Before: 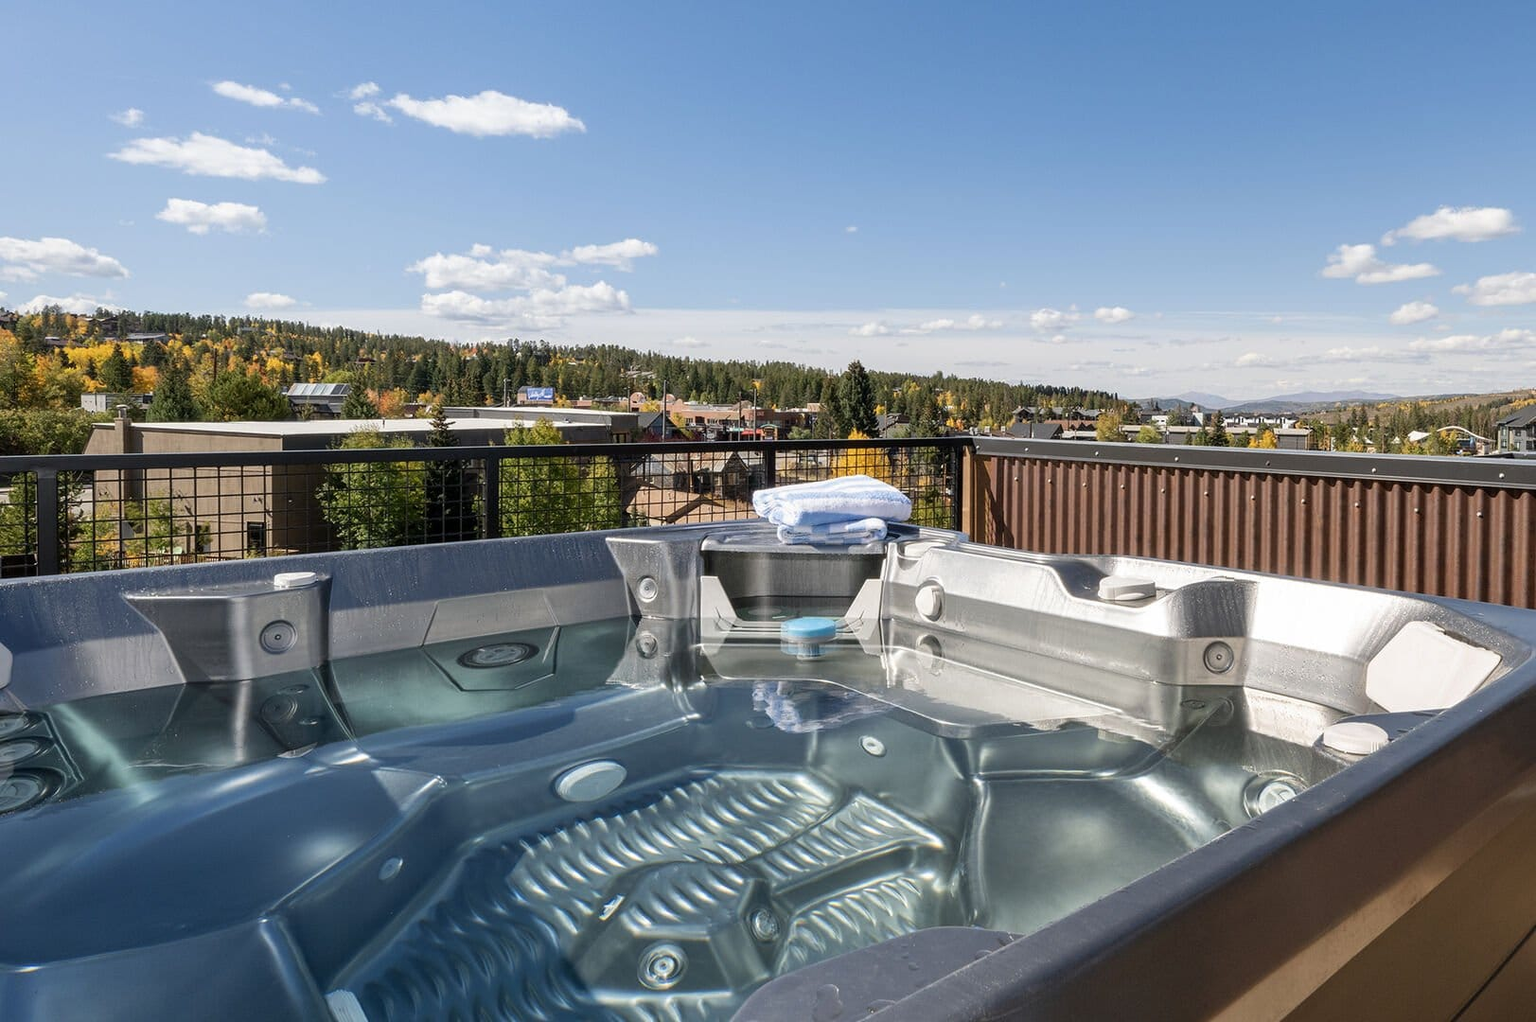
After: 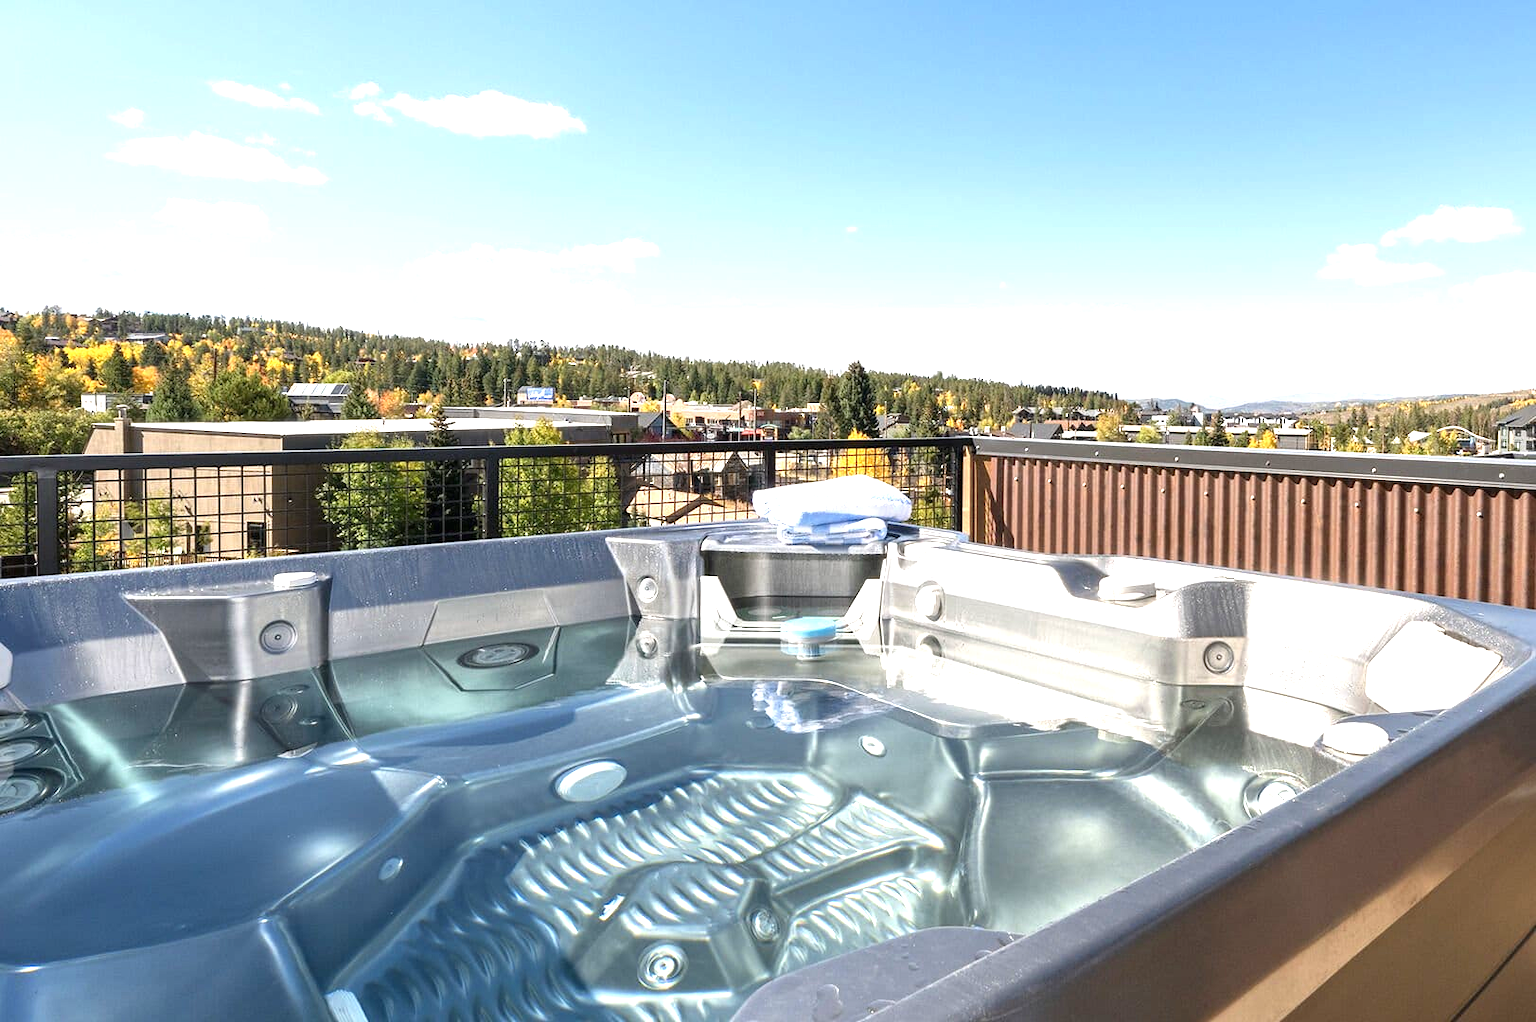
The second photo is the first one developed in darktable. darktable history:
exposure: black level correction 0, exposure 1.194 EV, compensate highlight preservation false
